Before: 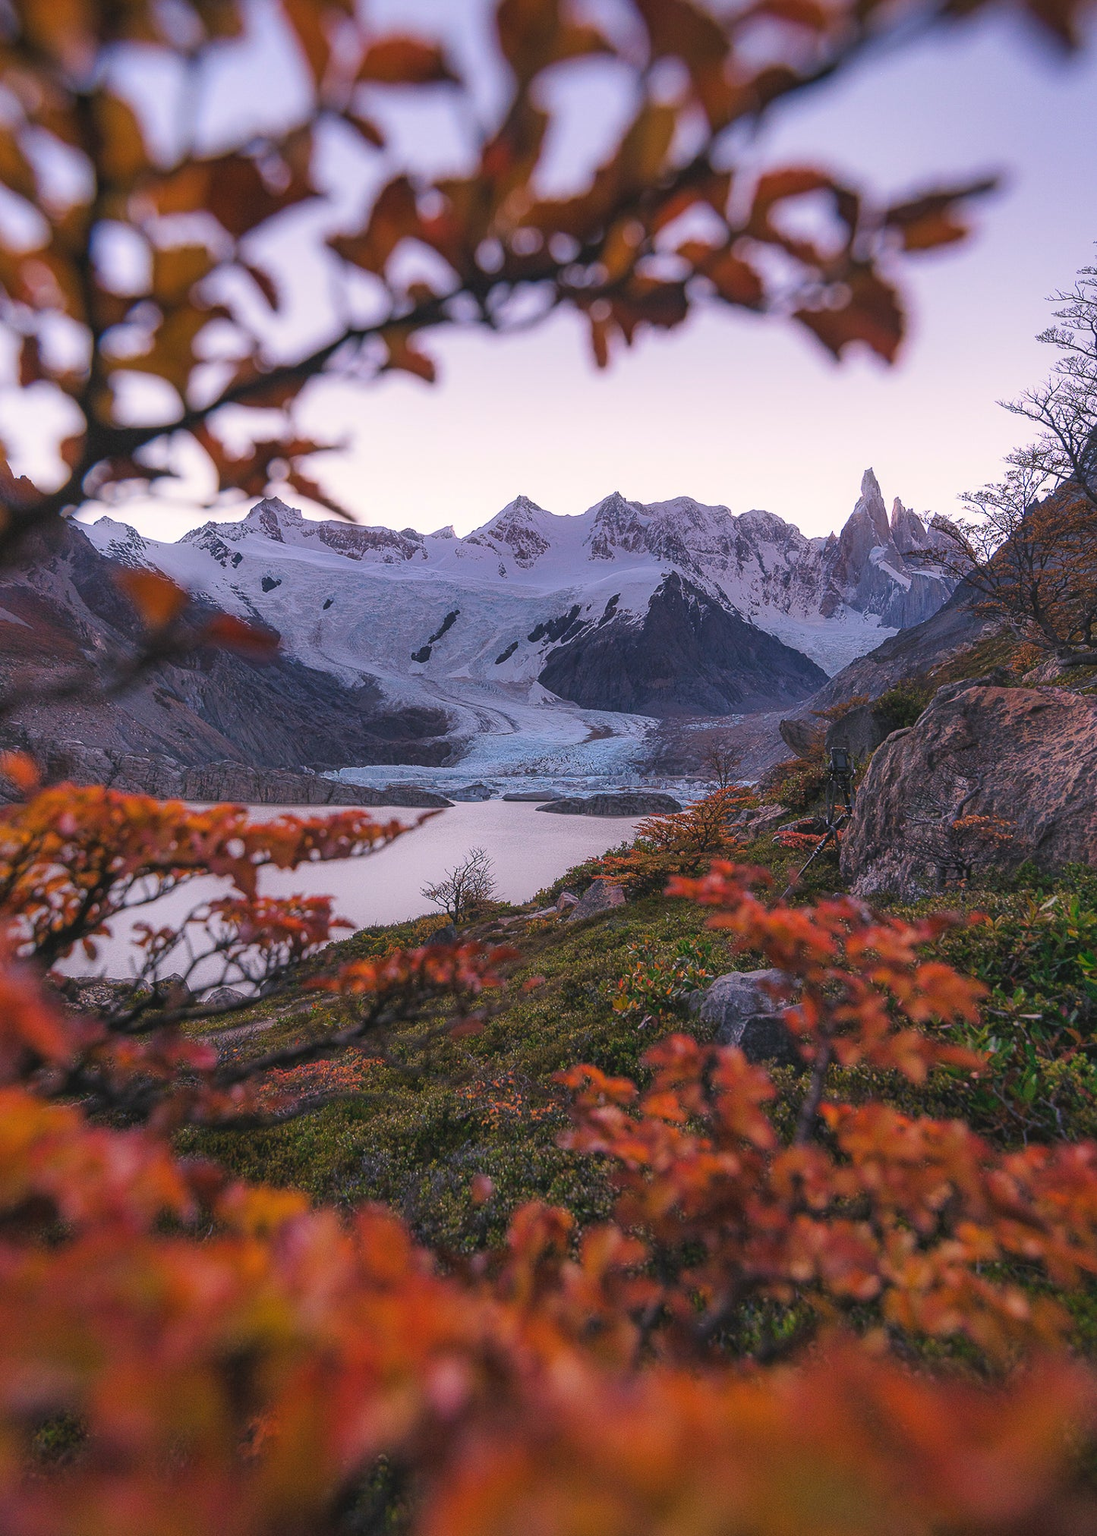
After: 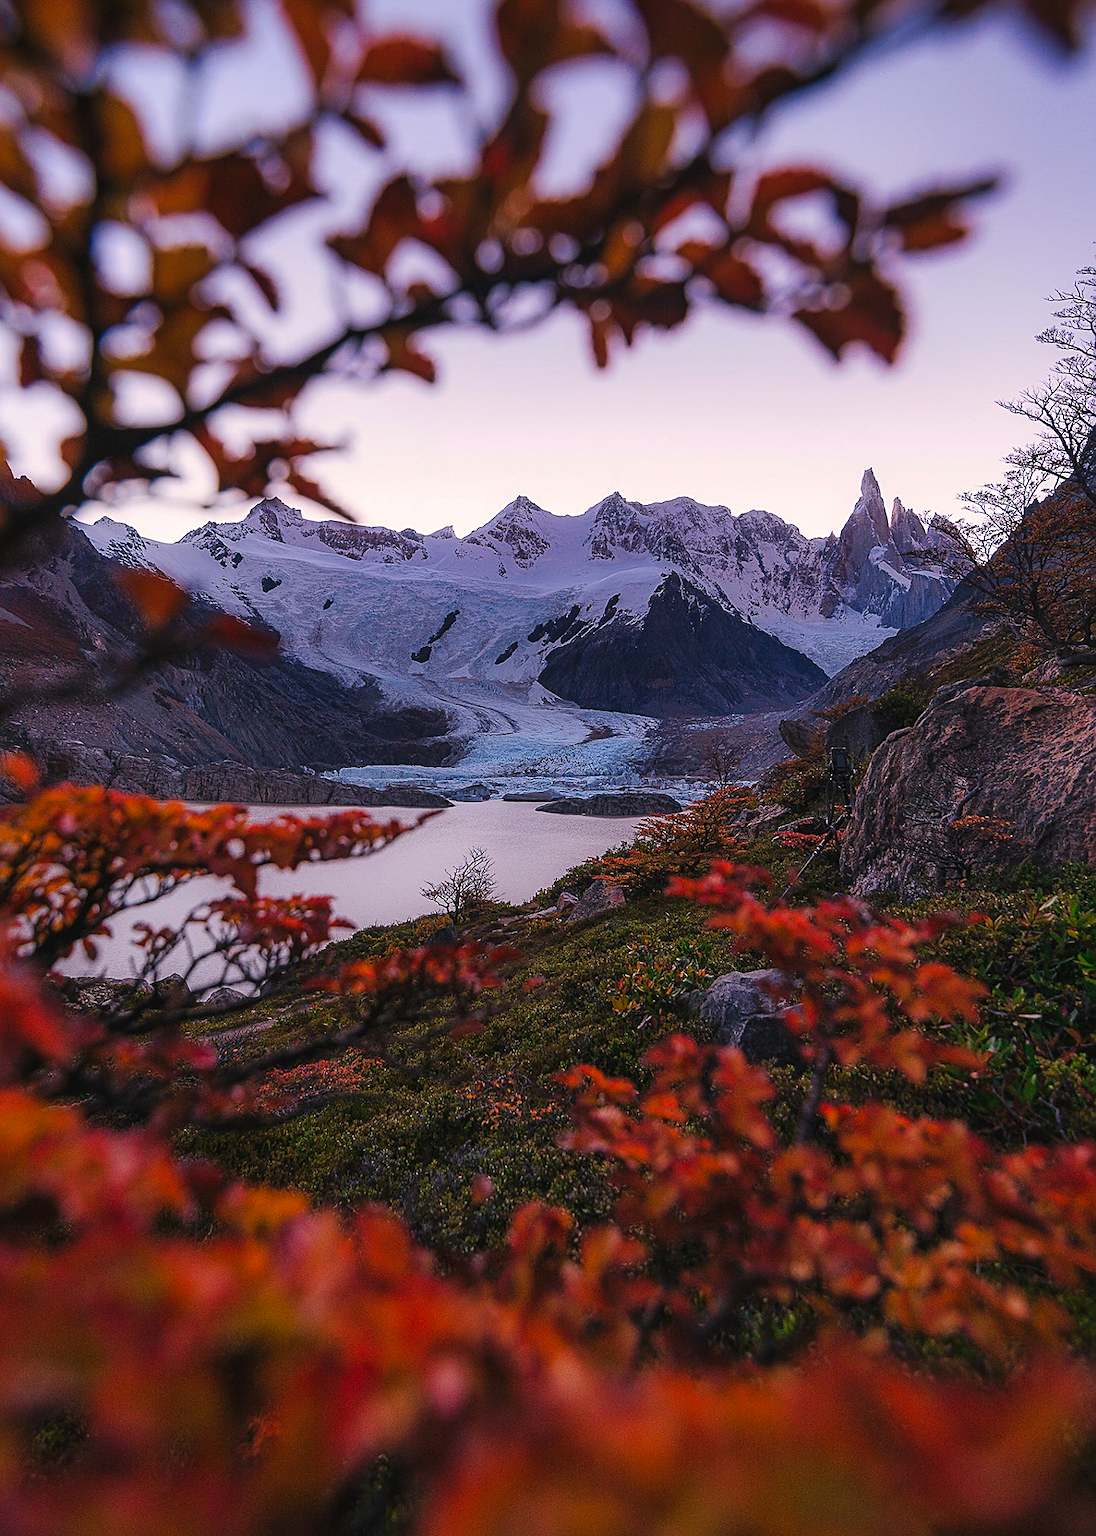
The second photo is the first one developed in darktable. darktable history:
tone curve: curves: ch0 [(0, 0) (0.003, 0.008) (0.011, 0.011) (0.025, 0.014) (0.044, 0.021) (0.069, 0.029) (0.1, 0.042) (0.136, 0.06) (0.177, 0.09) (0.224, 0.126) (0.277, 0.177) (0.335, 0.243) (0.399, 0.31) (0.468, 0.388) (0.543, 0.484) (0.623, 0.585) (0.709, 0.683) (0.801, 0.775) (0.898, 0.873) (1, 1)], preserve colors none
sharpen: on, module defaults
